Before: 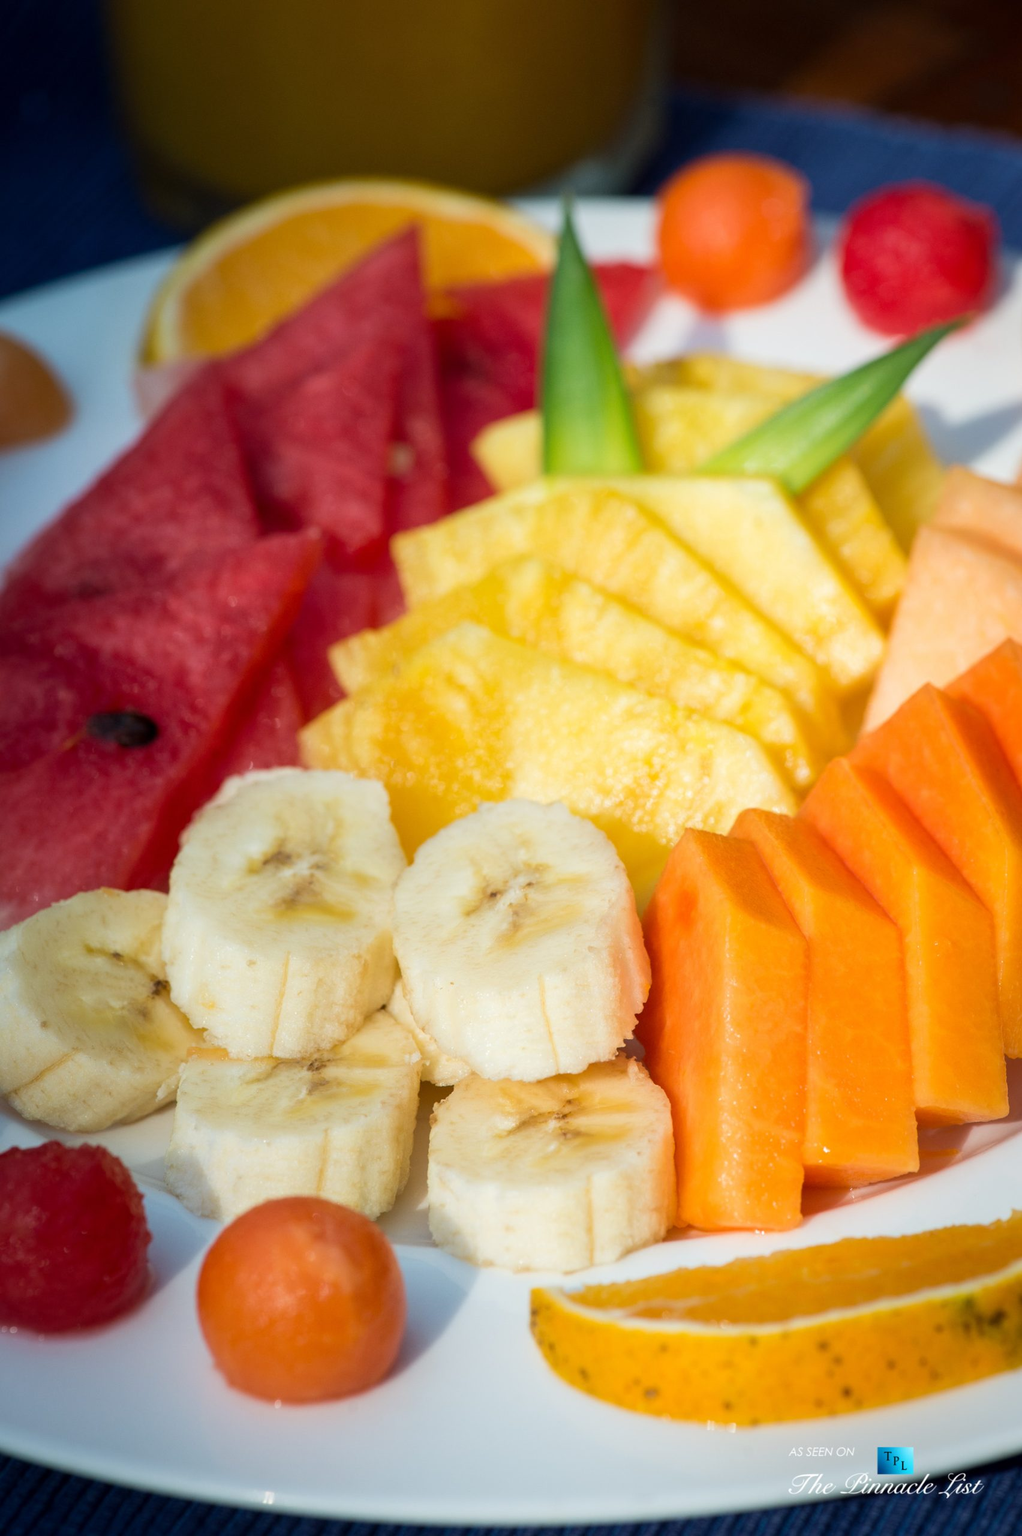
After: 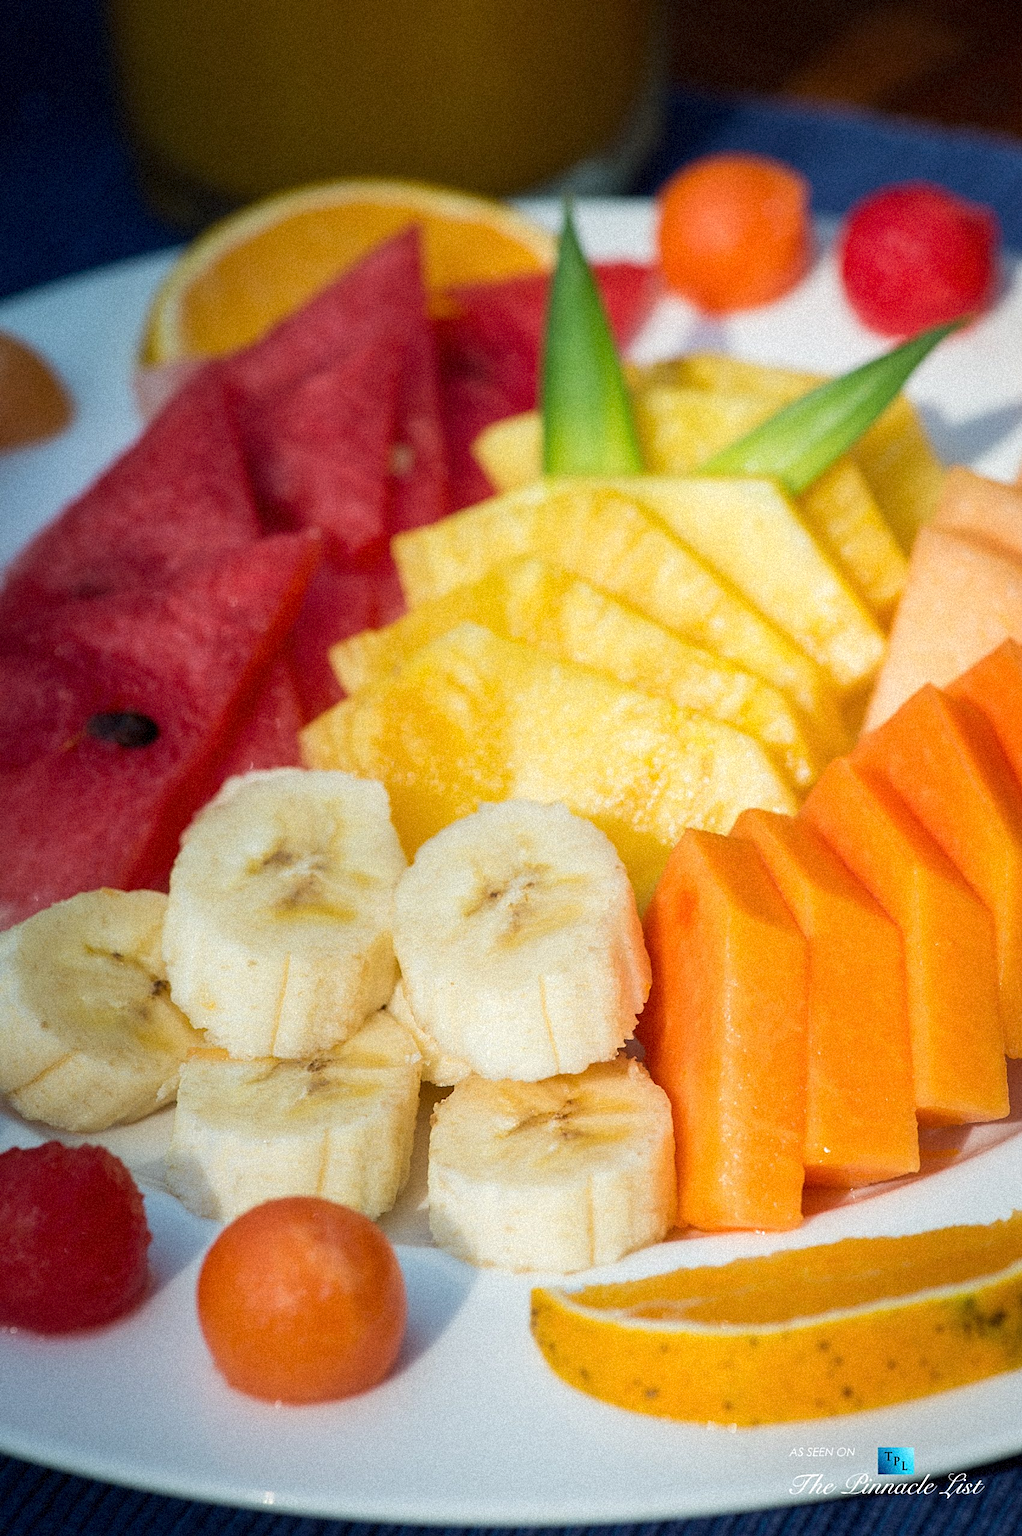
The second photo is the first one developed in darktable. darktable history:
grain: strength 35%, mid-tones bias 0%
sharpen: on, module defaults
